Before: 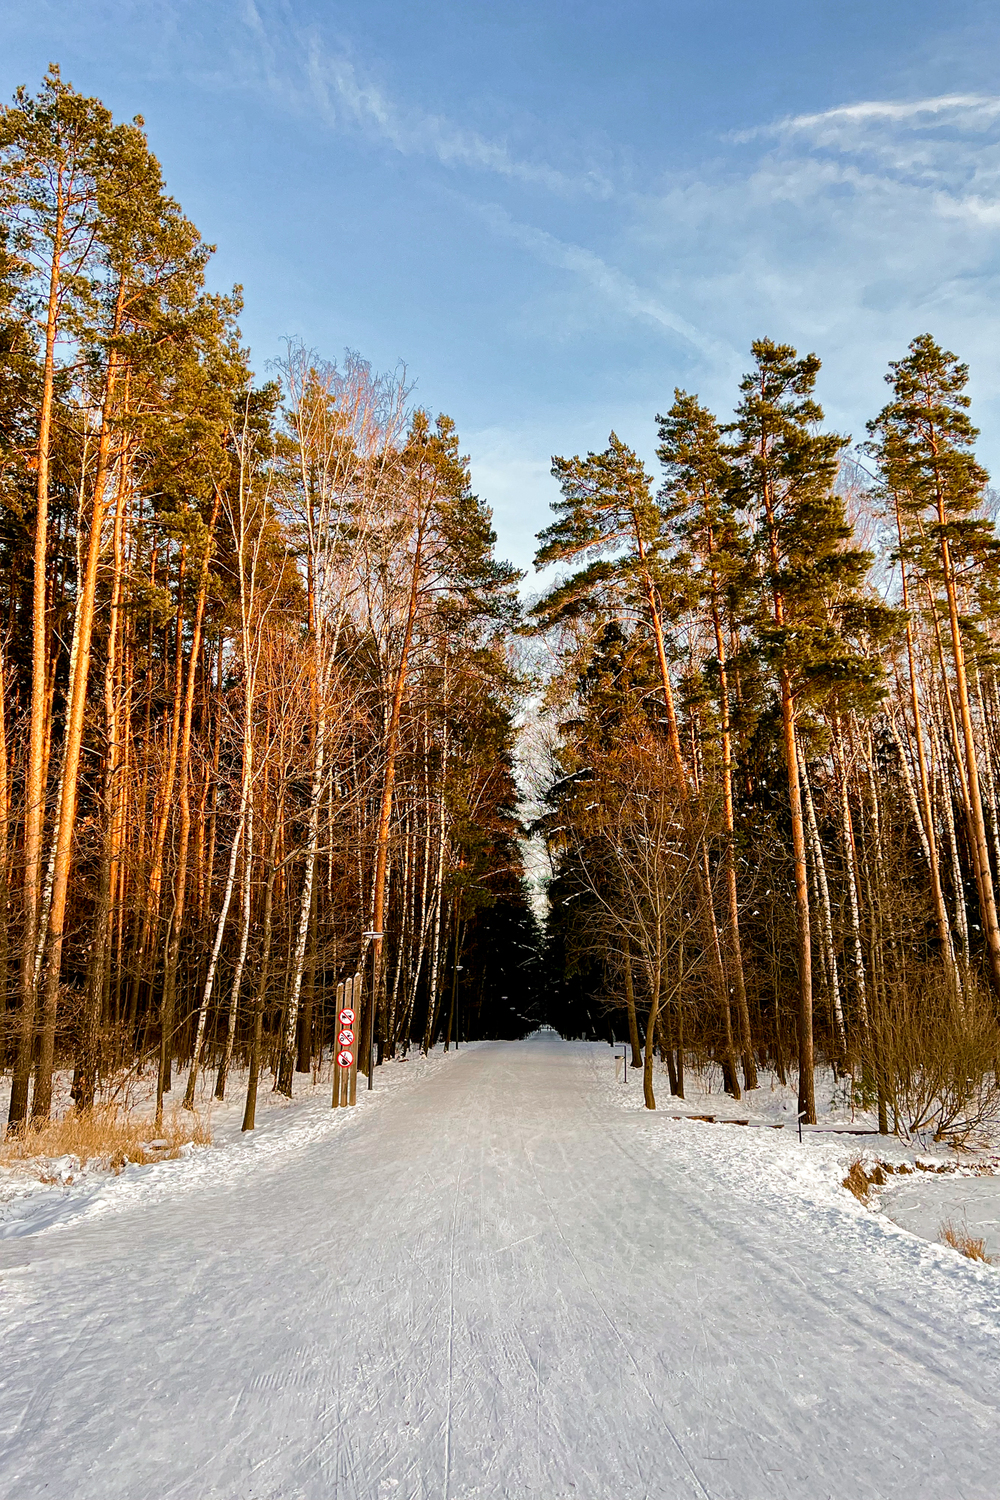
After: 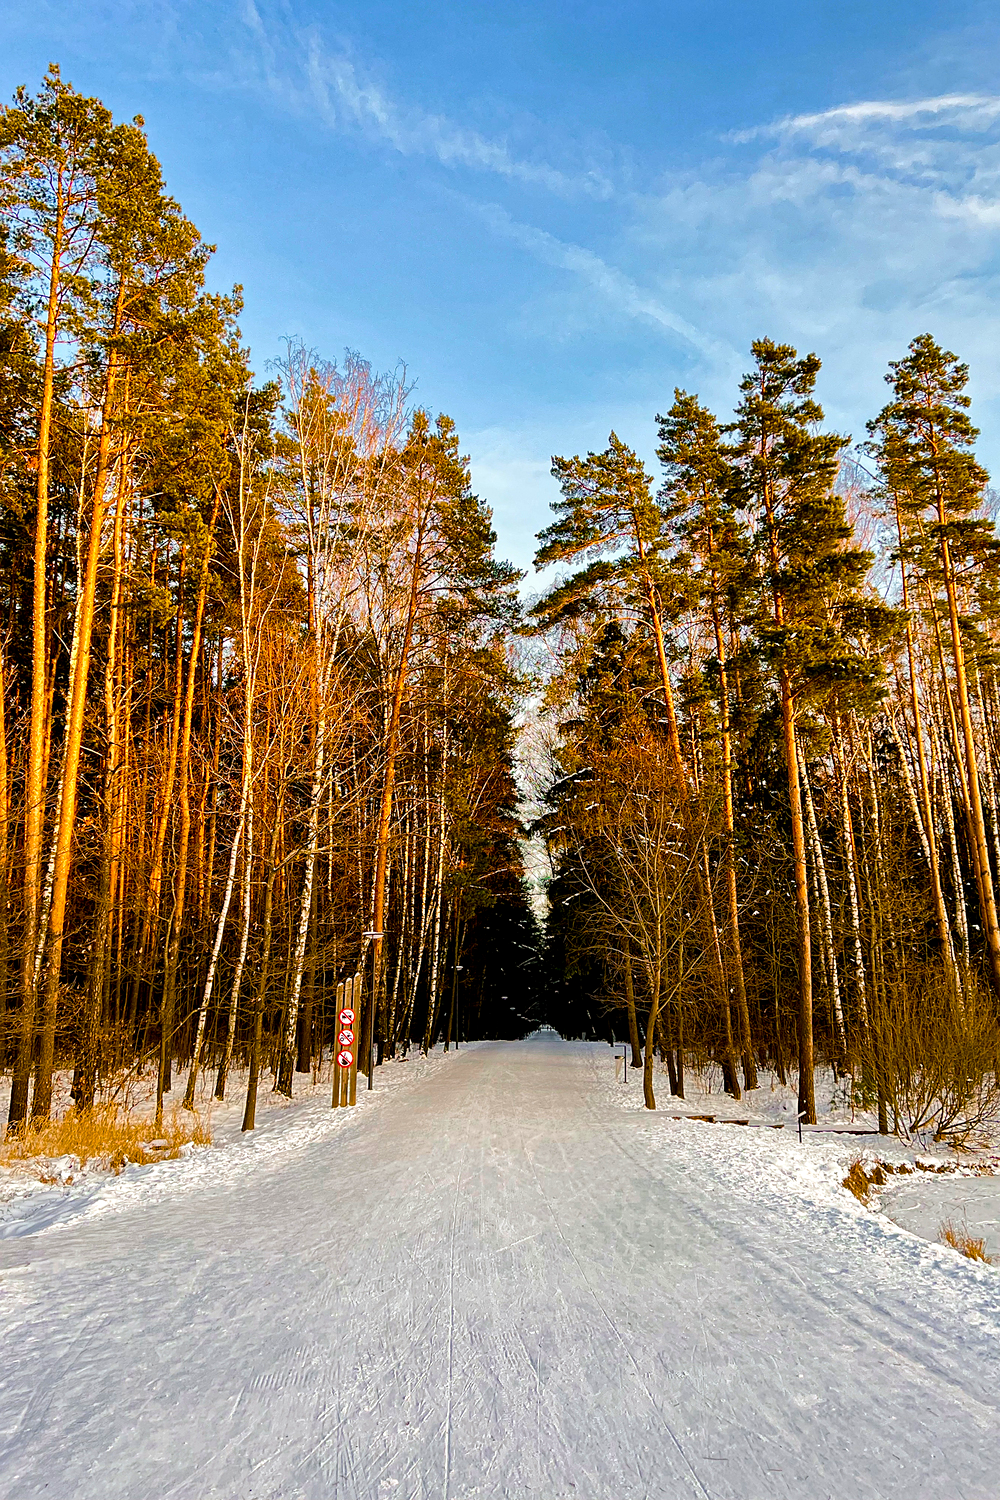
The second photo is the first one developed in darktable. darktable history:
sharpen: amount 0.2
local contrast: mode bilateral grid, contrast 20, coarseness 50, detail 120%, midtone range 0.2
color balance rgb: linear chroma grading › global chroma 15%, perceptual saturation grading › global saturation 30%
